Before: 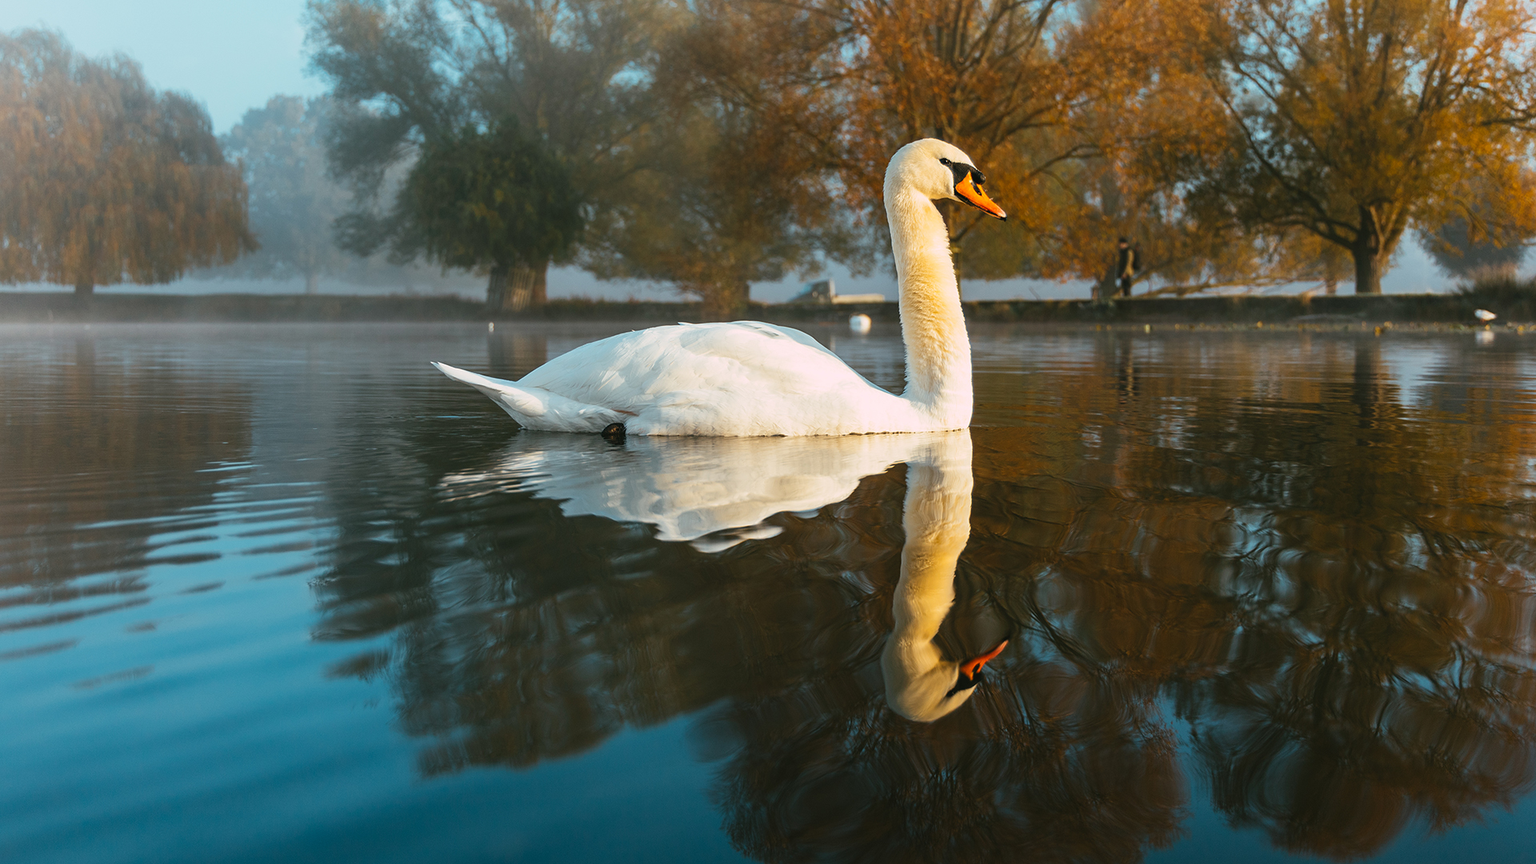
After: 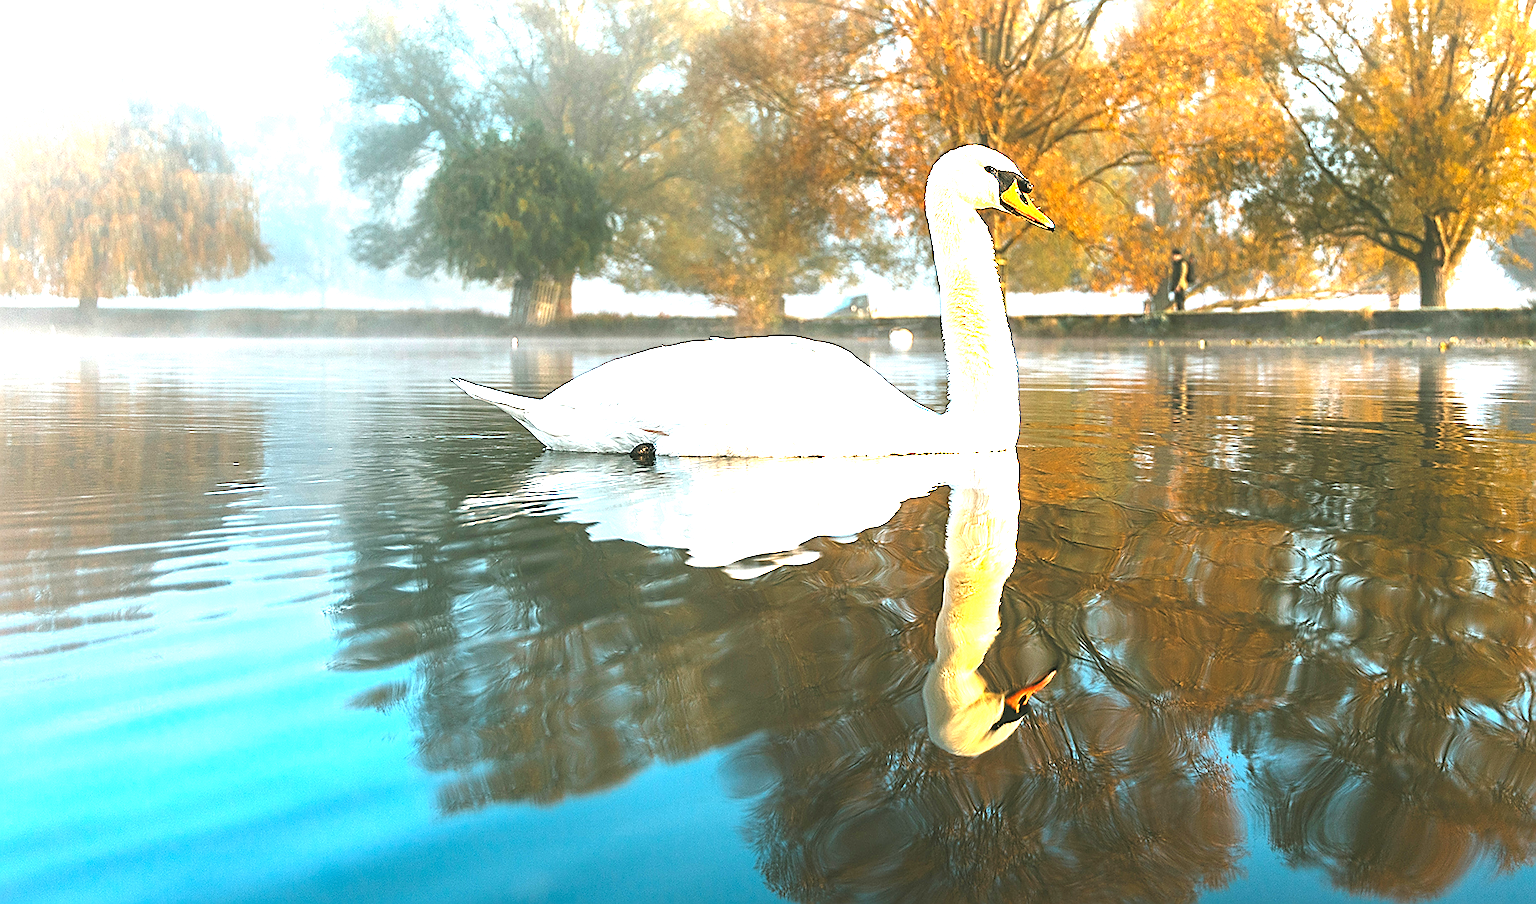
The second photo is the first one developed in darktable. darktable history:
crop: right 4.481%, bottom 0.019%
exposure: black level correction 0, exposure 2.425 EV, compensate highlight preservation false
sharpen: radius 1.382, amount 1.262, threshold 0.652
